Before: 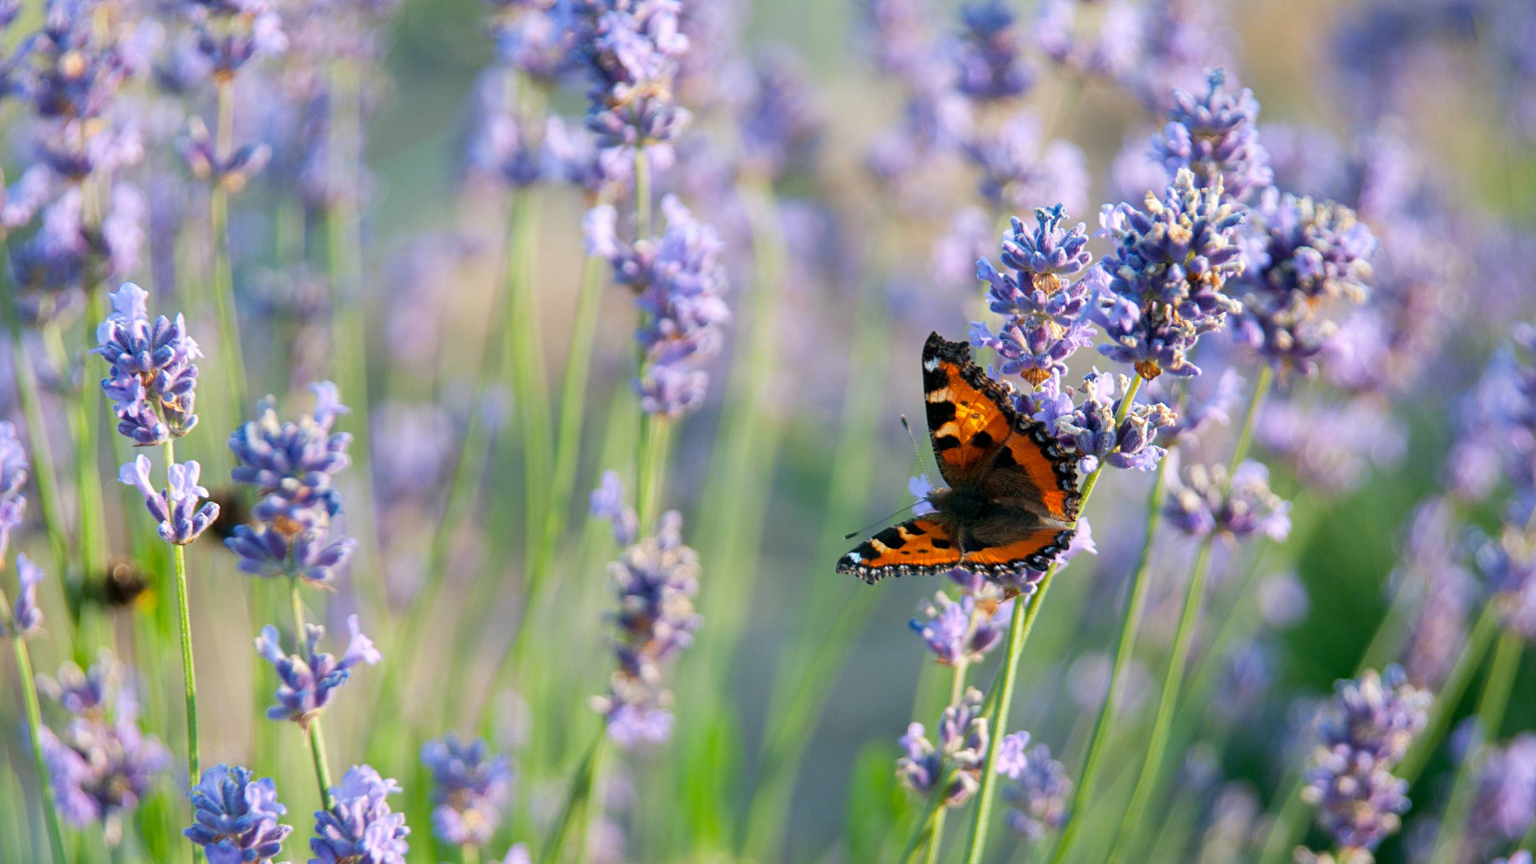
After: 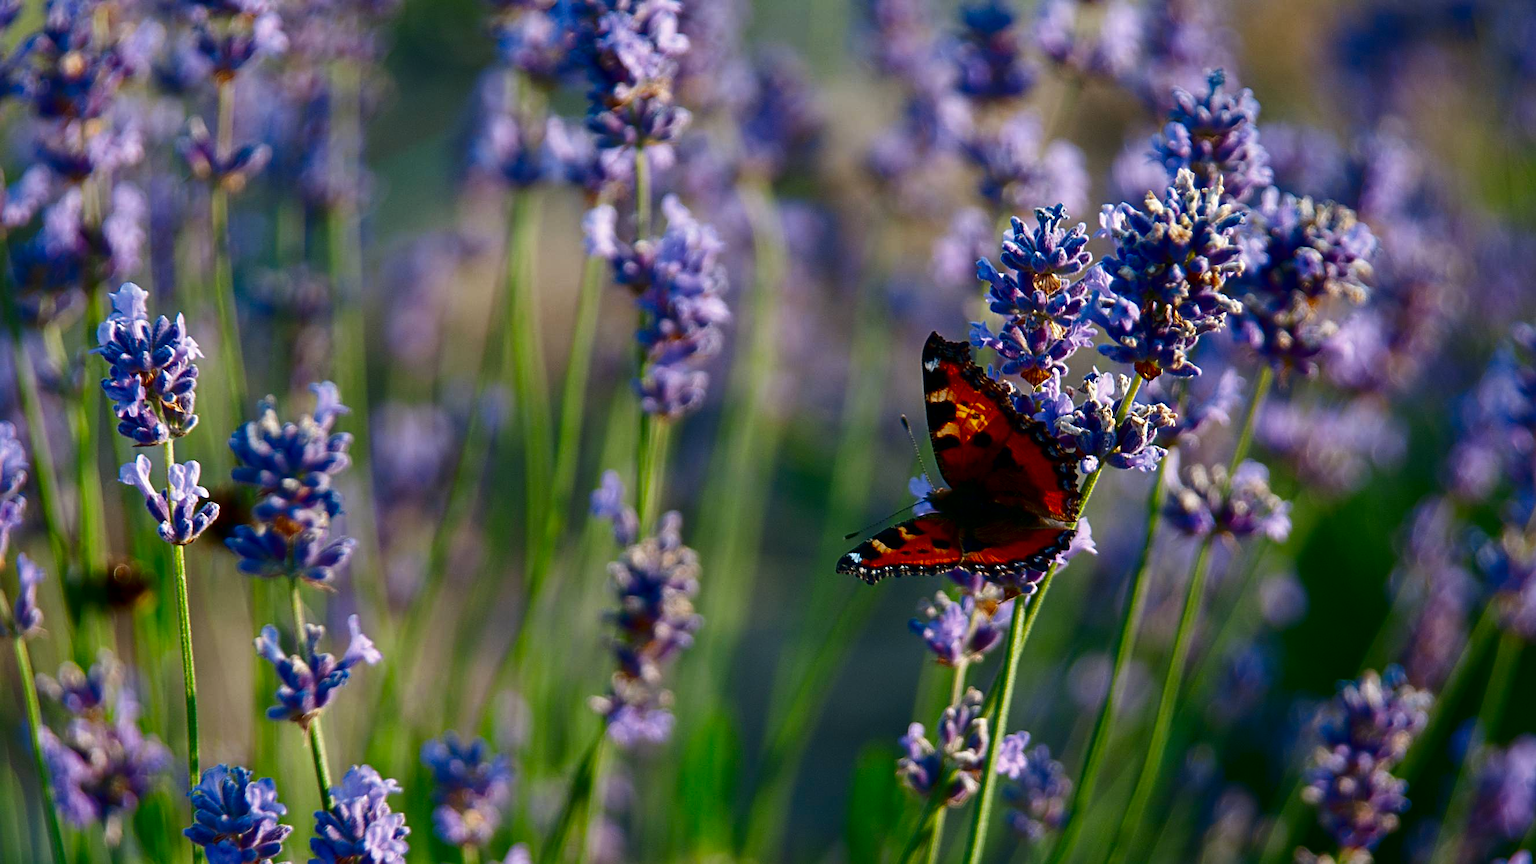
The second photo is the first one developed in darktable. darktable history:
sharpen: on, module defaults
contrast brightness saturation: contrast 0.087, brightness -0.591, saturation 0.173
